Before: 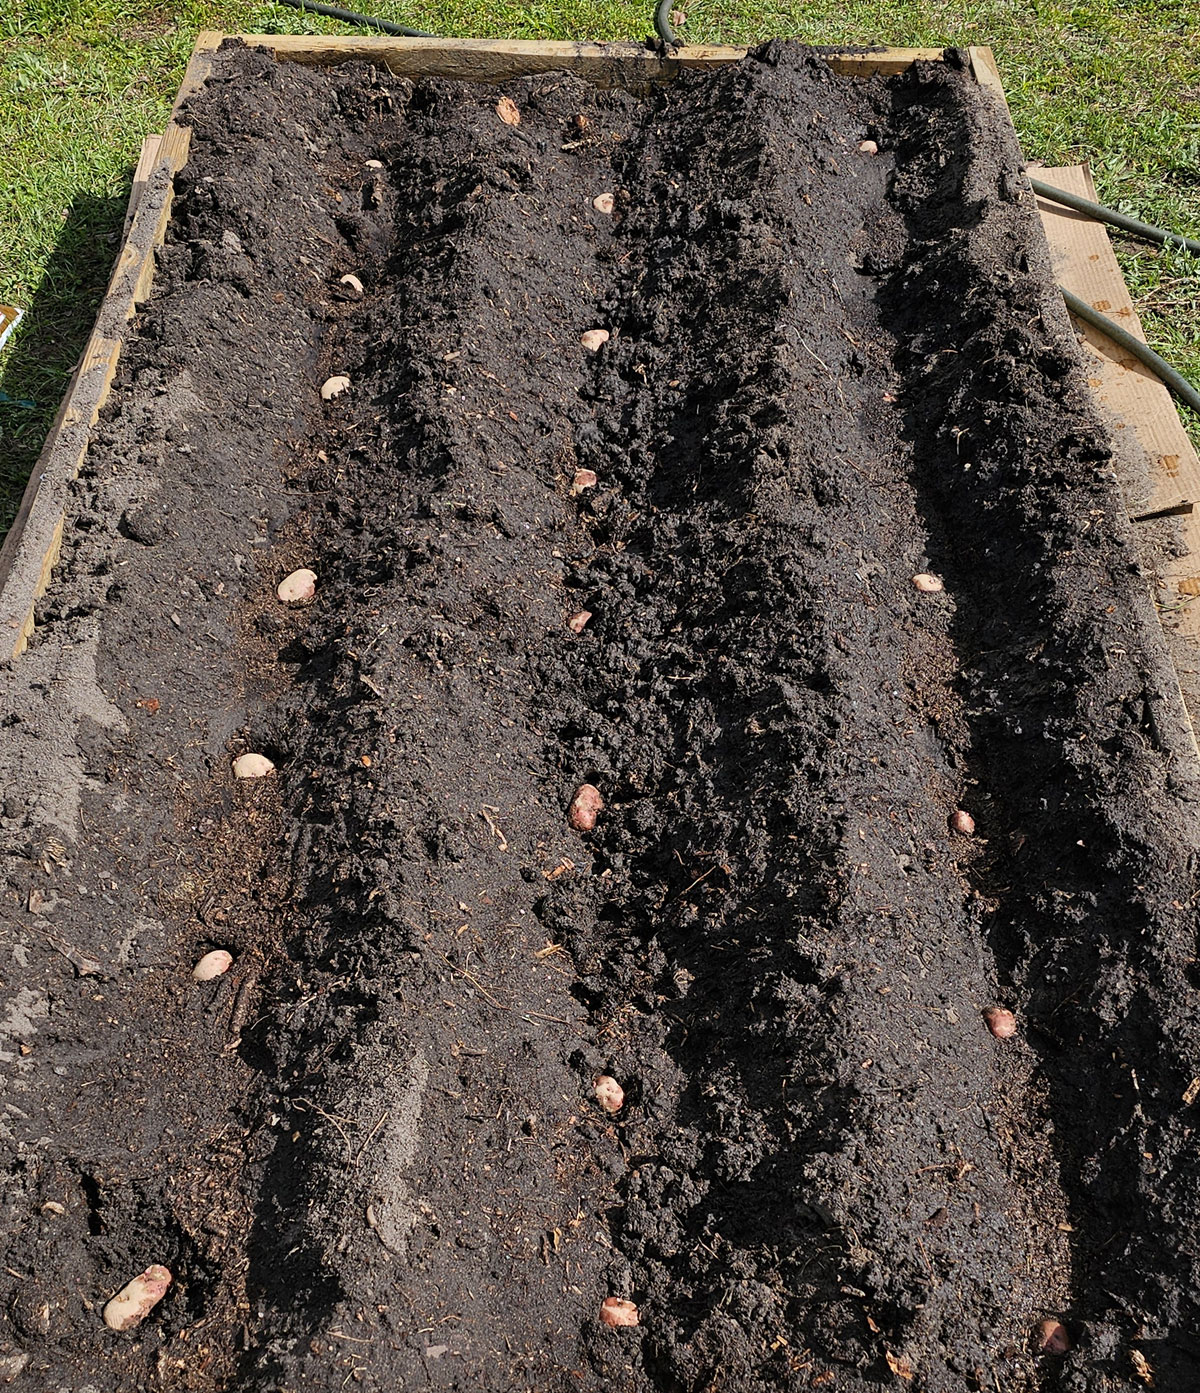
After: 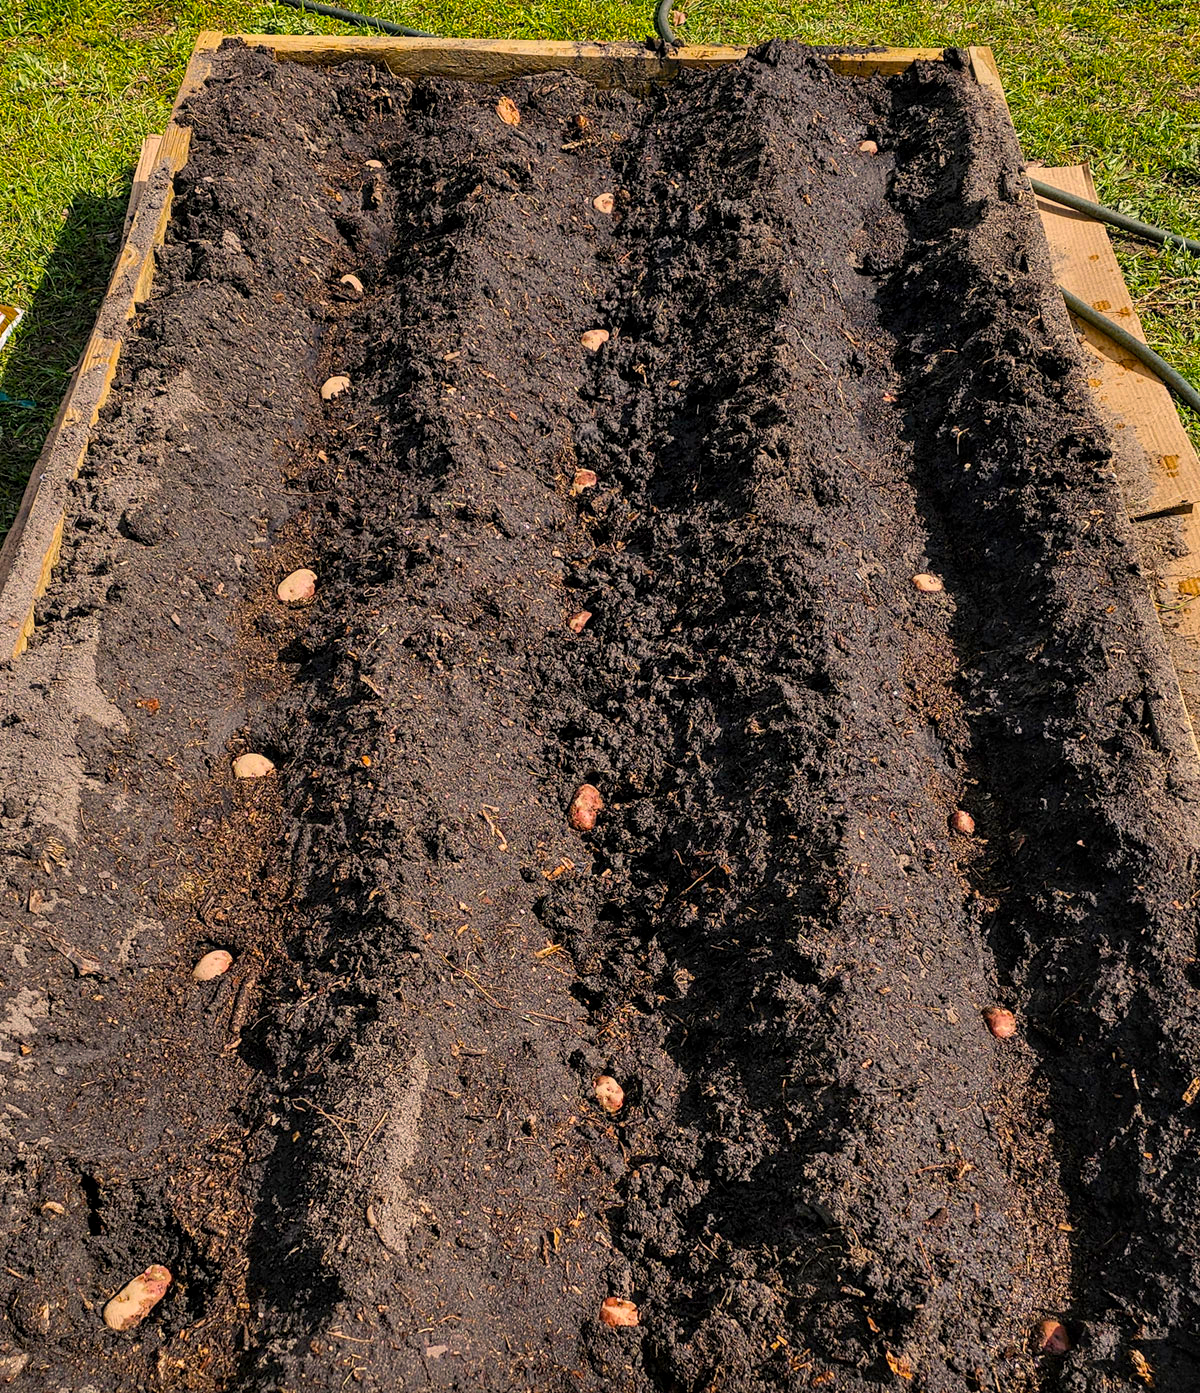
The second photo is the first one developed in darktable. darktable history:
local contrast: on, module defaults
color balance rgb: highlights gain › chroma 3.631%, highlights gain › hue 58.49°, perceptual saturation grading › global saturation 19.594%, global vibrance 40.643%
